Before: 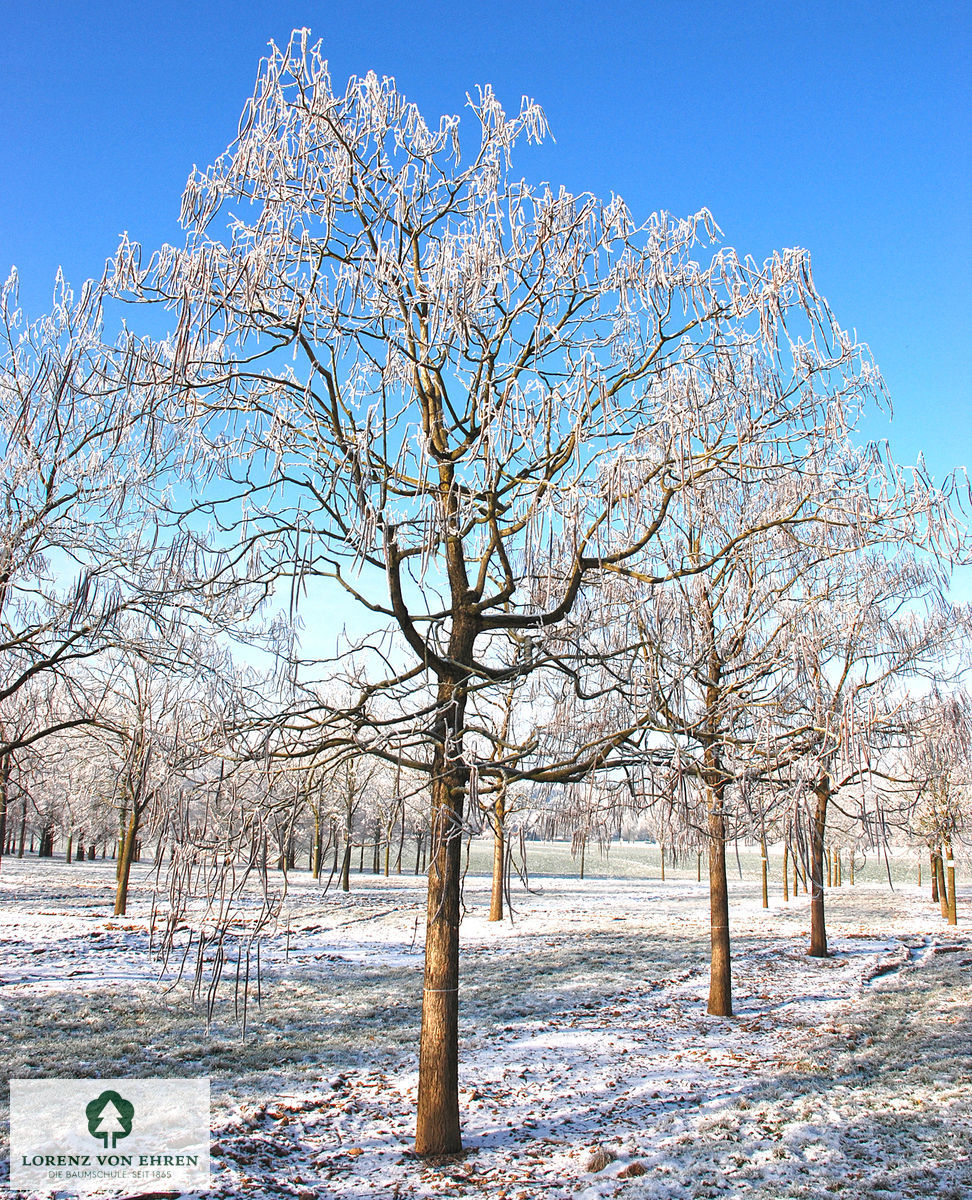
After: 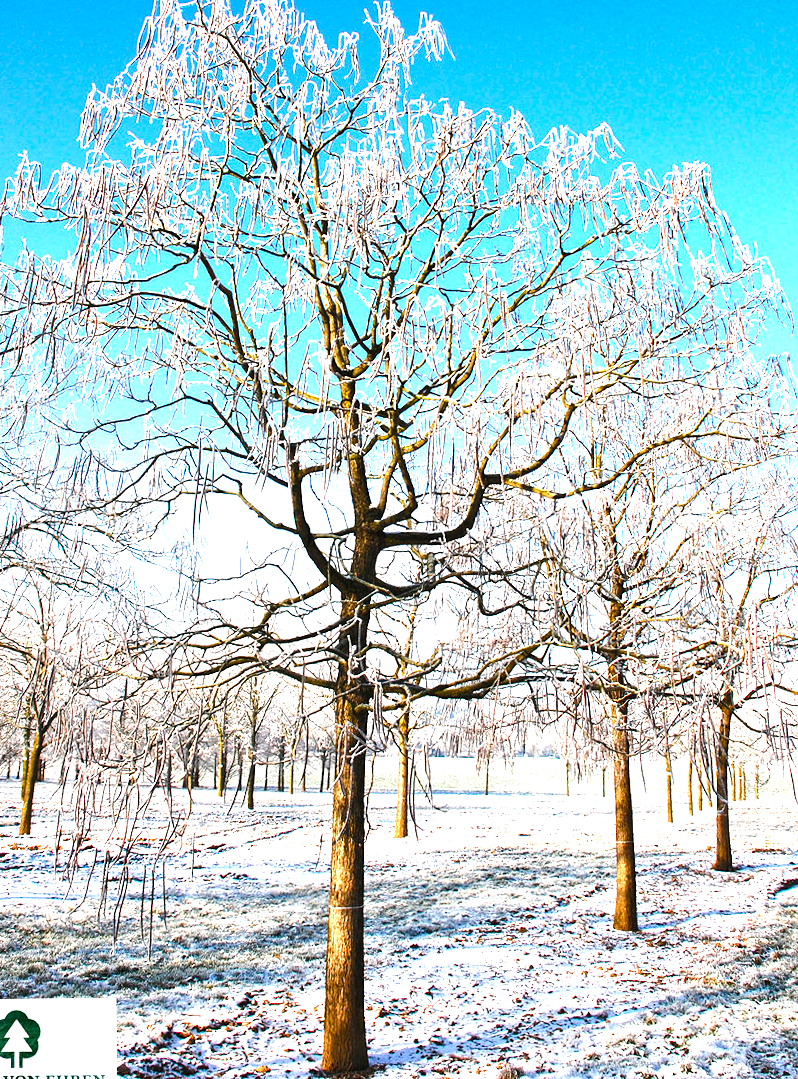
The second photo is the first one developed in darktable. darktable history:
rotate and perspective: rotation -0.45°, automatic cropping original format, crop left 0.008, crop right 0.992, crop top 0.012, crop bottom 0.988
color balance rgb: perceptual saturation grading › global saturation 45%, perceptual saturation grading › highlights -25%, perceptual saturation grading › shadows 50%, perceptual brilliance grading › global brilliance 3%, global vibrance 3%
crop: left 9.807%, top 6.259%, right 7.334%, bottom 2.177%
tone equalizer: -8 EV -1.08 EV, -7 EV -1.01 EV, -6 EV -0.867 EV, -5 EV -0.578 EV, -3 EV 0.578 EV, -2 EV 0.867 EV, -1 EV 1.01 EV, +0 EV 1.08 EV, edges refinement/feathering 500, mask exposure compensation -1.57 EV, preserve details no
